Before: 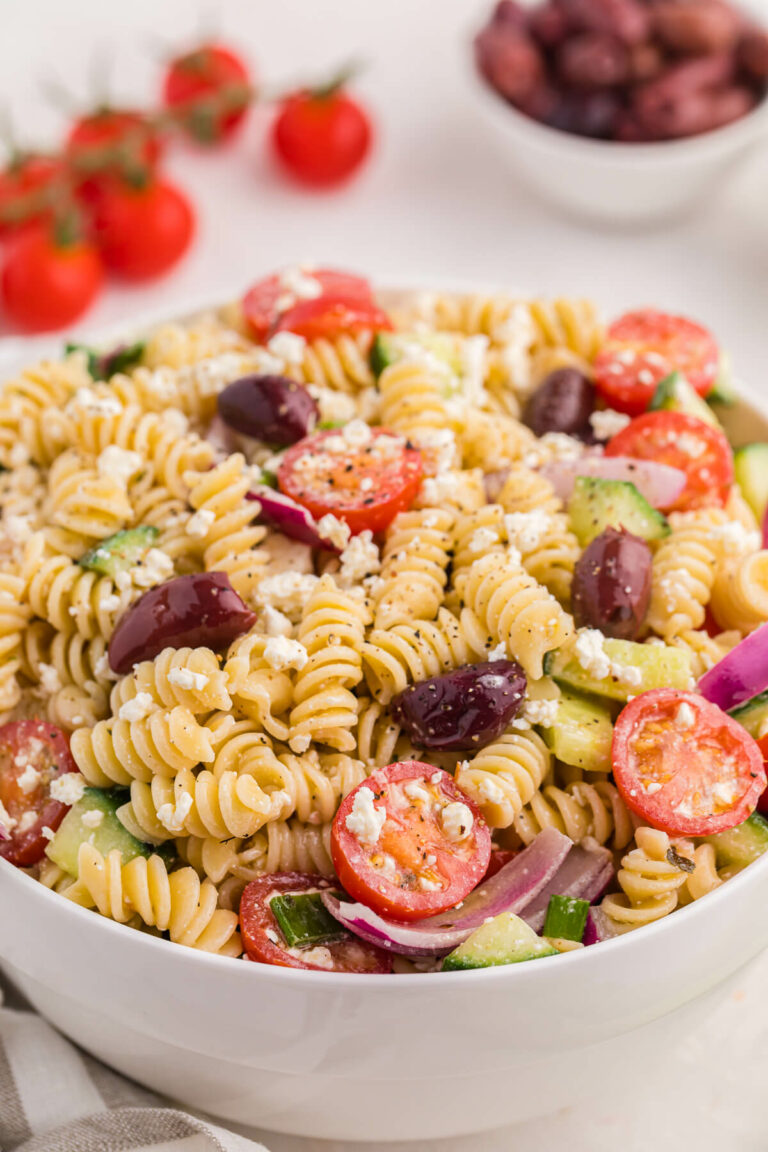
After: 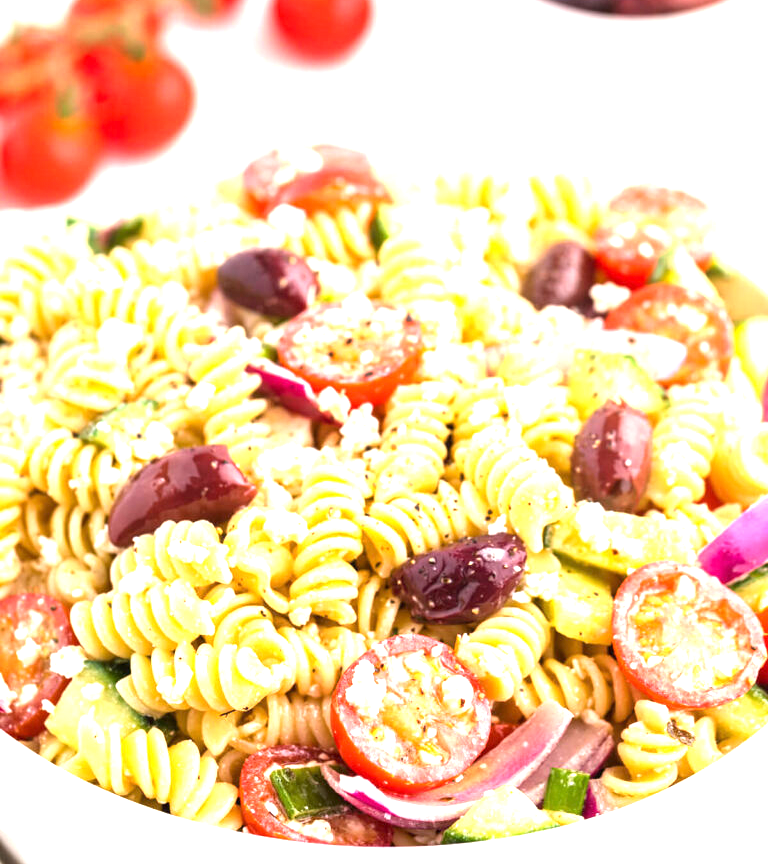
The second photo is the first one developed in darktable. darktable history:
exposure: exposure 1.483 EV, compensate highlight preservation false
crop: top 11.033%, bottom 13.9%
